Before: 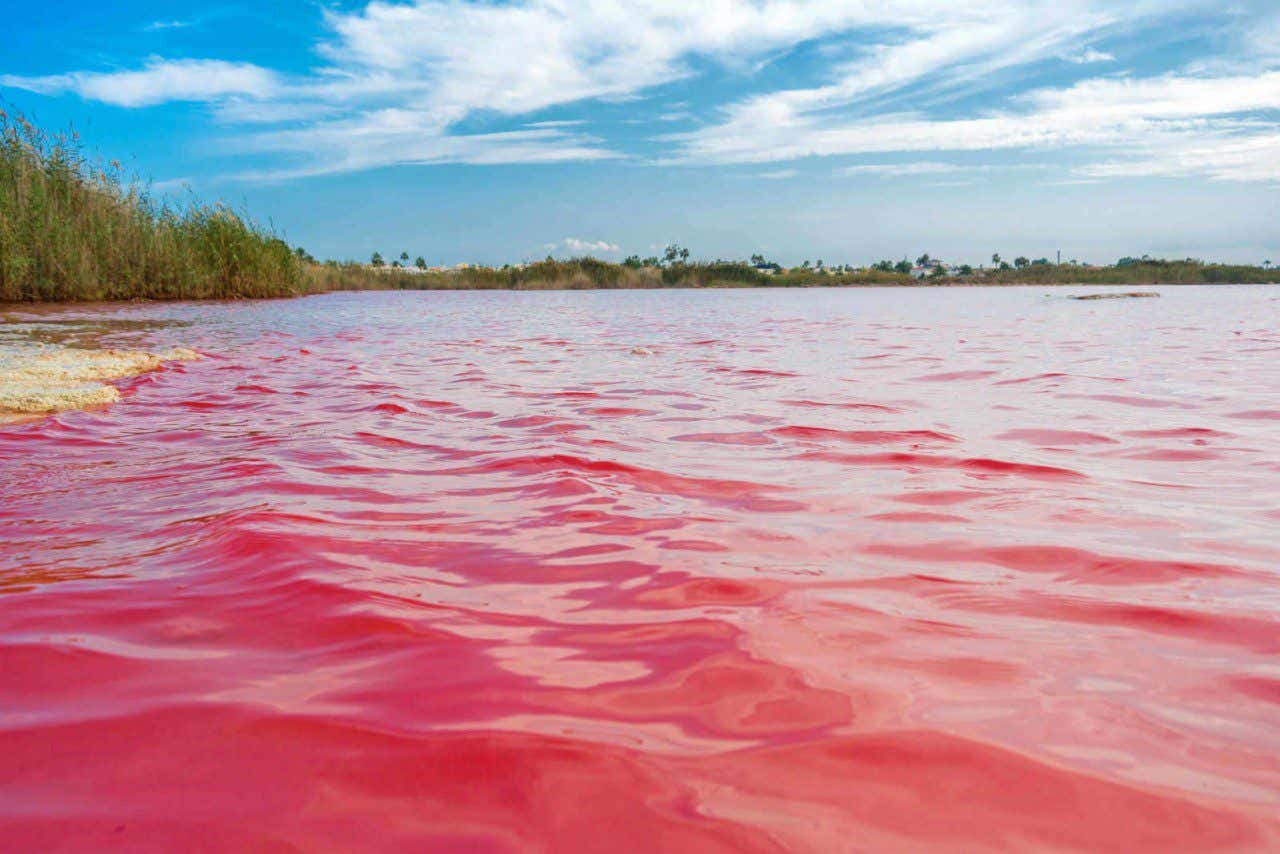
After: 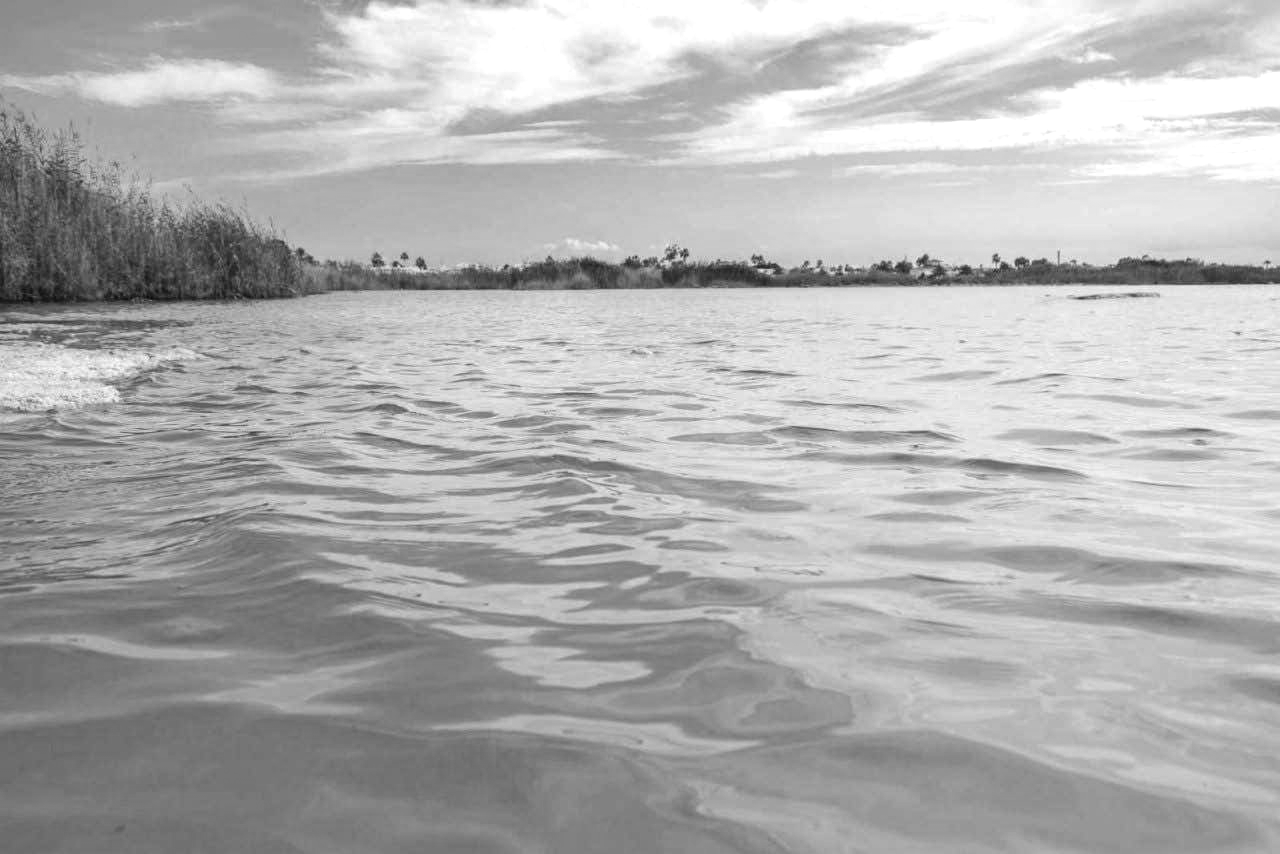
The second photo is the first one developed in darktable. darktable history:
monochrome: a 32, b 64, size 2.3
tone equalizer: -8 EV -0.417 EV, -7 EV -0.389 EV, -6 EV -0.333 EV, -5 EV -0.222 EV, -3 EV 0.222 EV, -2 EV 0.333 EV, -1 EV 0.389 EV, +0 EV 0.417 EV, edges refinement/feathering 500, mask exposure compensation -1.57 EV, preserve details no
